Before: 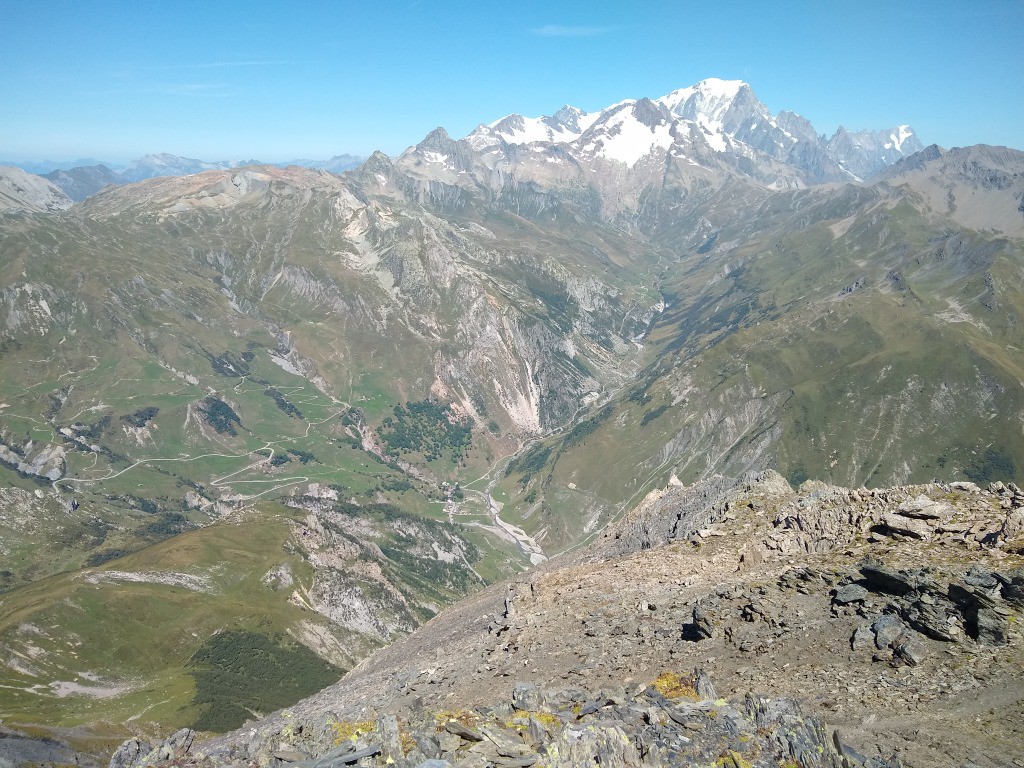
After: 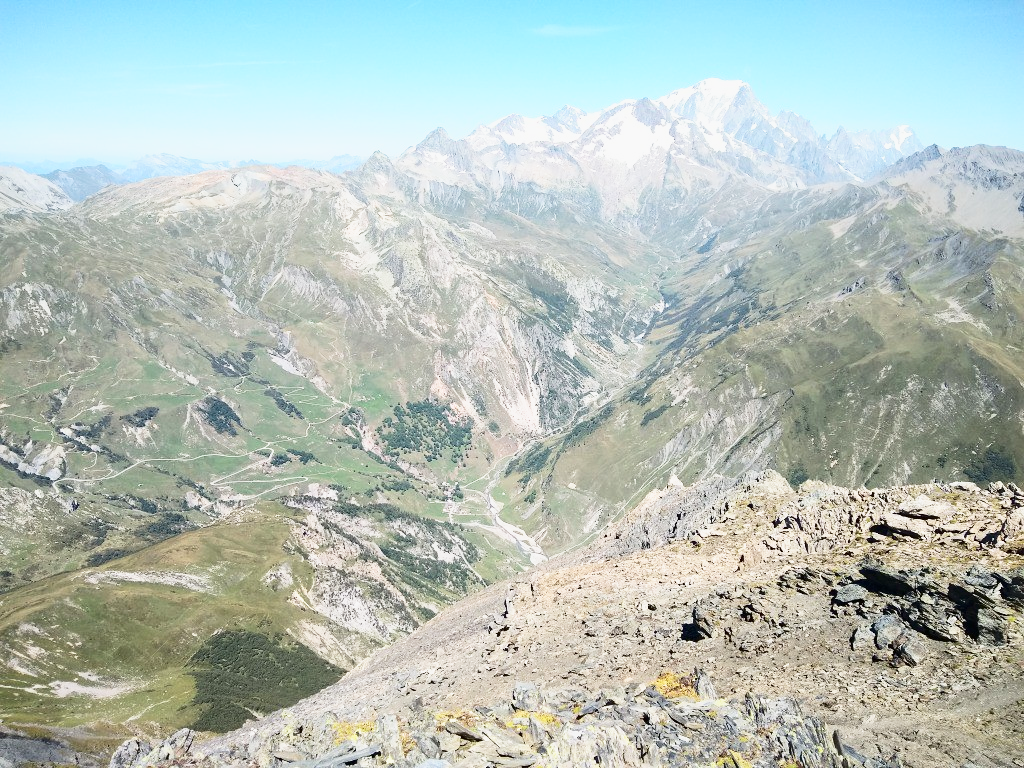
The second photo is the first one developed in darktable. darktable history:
contrast brightness saturation: contrast 0.281
base curve: curves: ch0 [(0, 0) (0.088, 0.125) (0.176, 0.251) (0.354, 0.501) (0.613, 0.749) (1, 0.877)], preserve colors none
